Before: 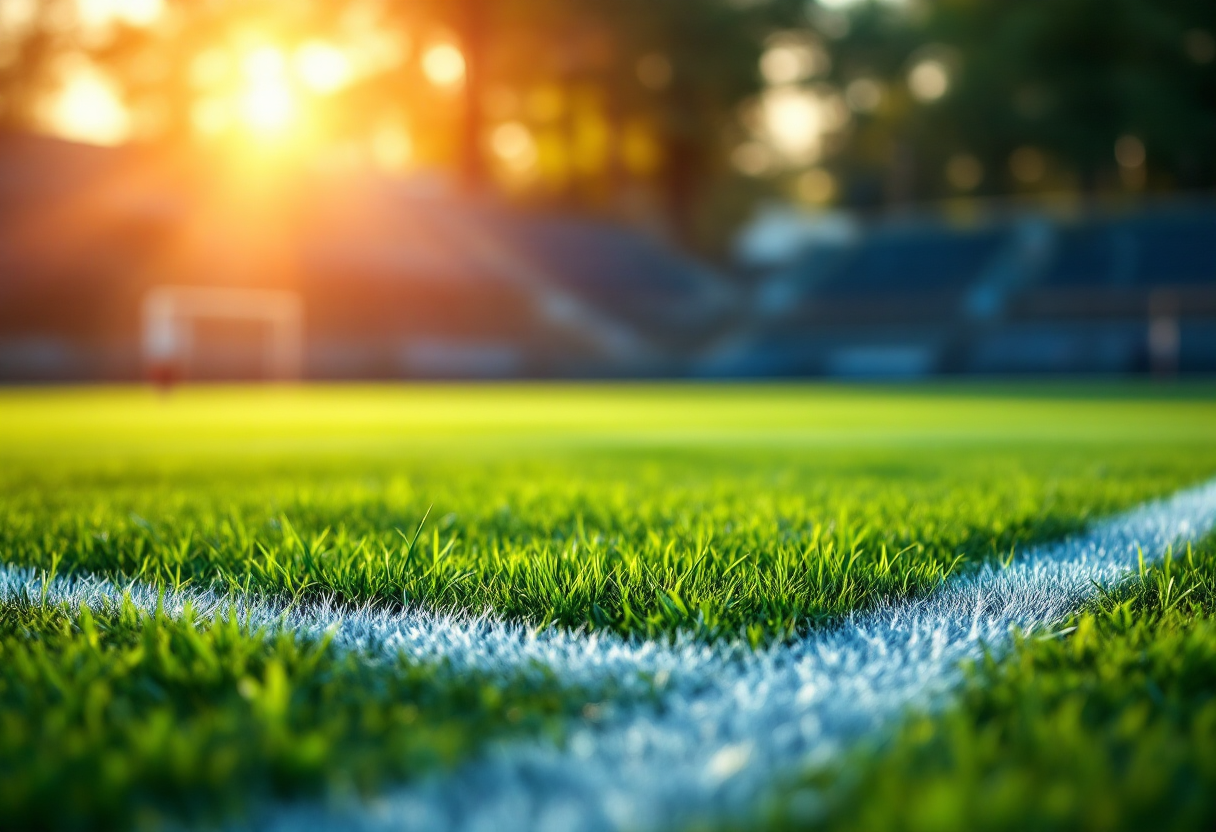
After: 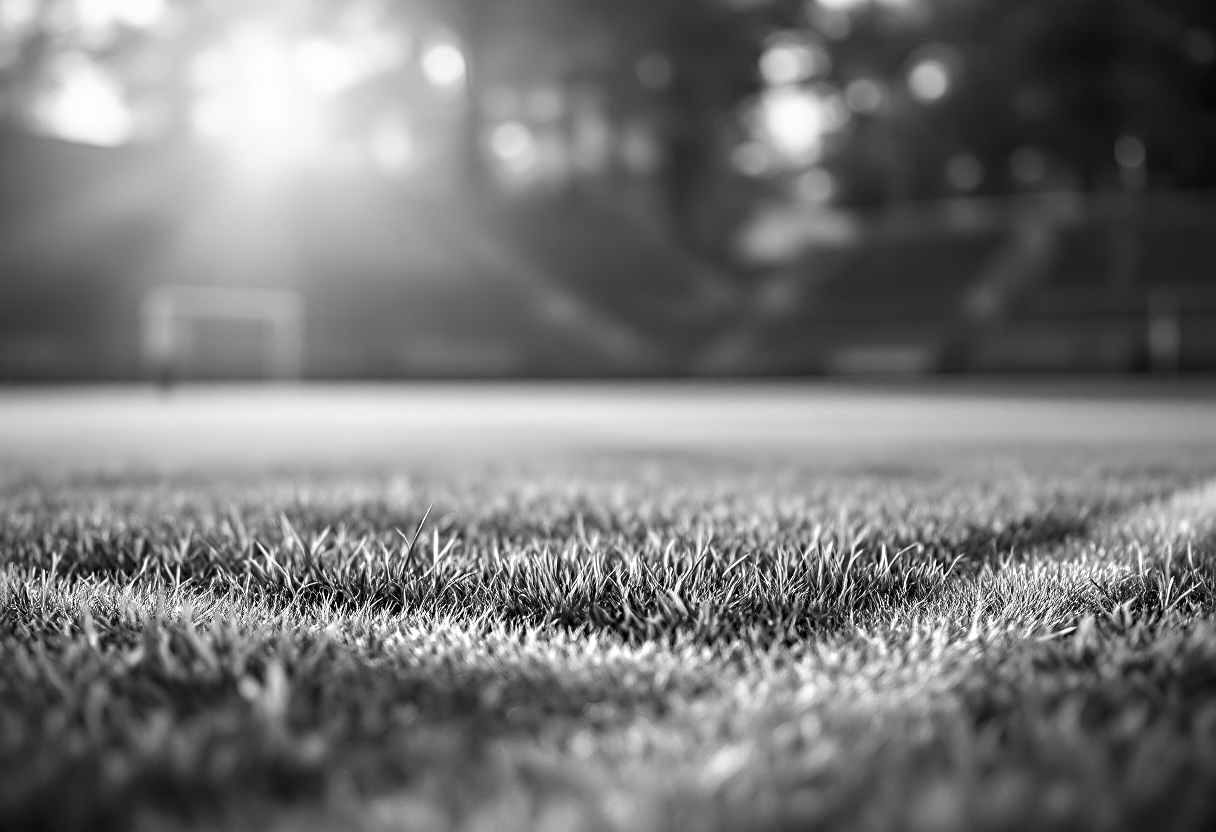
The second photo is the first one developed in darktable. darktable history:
color zones: curves: ch1 [(0, 0.153) (0.143, 0.15) (0.286, 0.151) (0.429, 0.152) (0.571, 0.152) (0.714, 0.151) (0.857, 0.151) (1, 0.153)], mix 101.19%
sharpen: radius 4.877
tone equalizer: edges refinement/feathering 500, mask exposure compensation -1.57 EV, preserve details no
